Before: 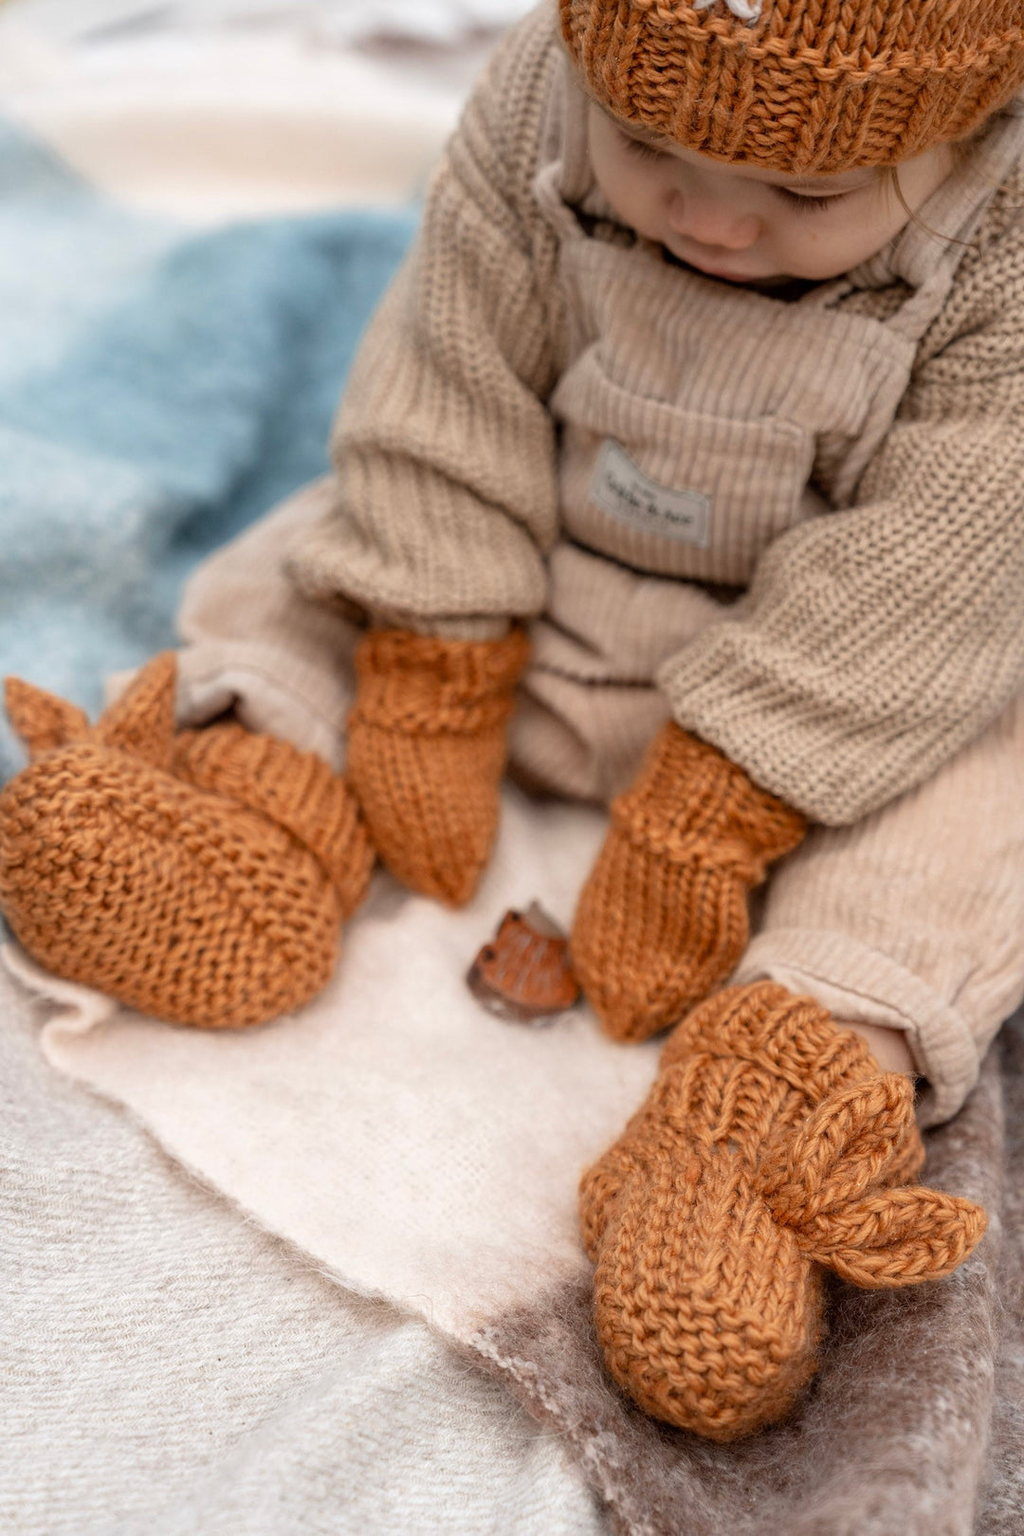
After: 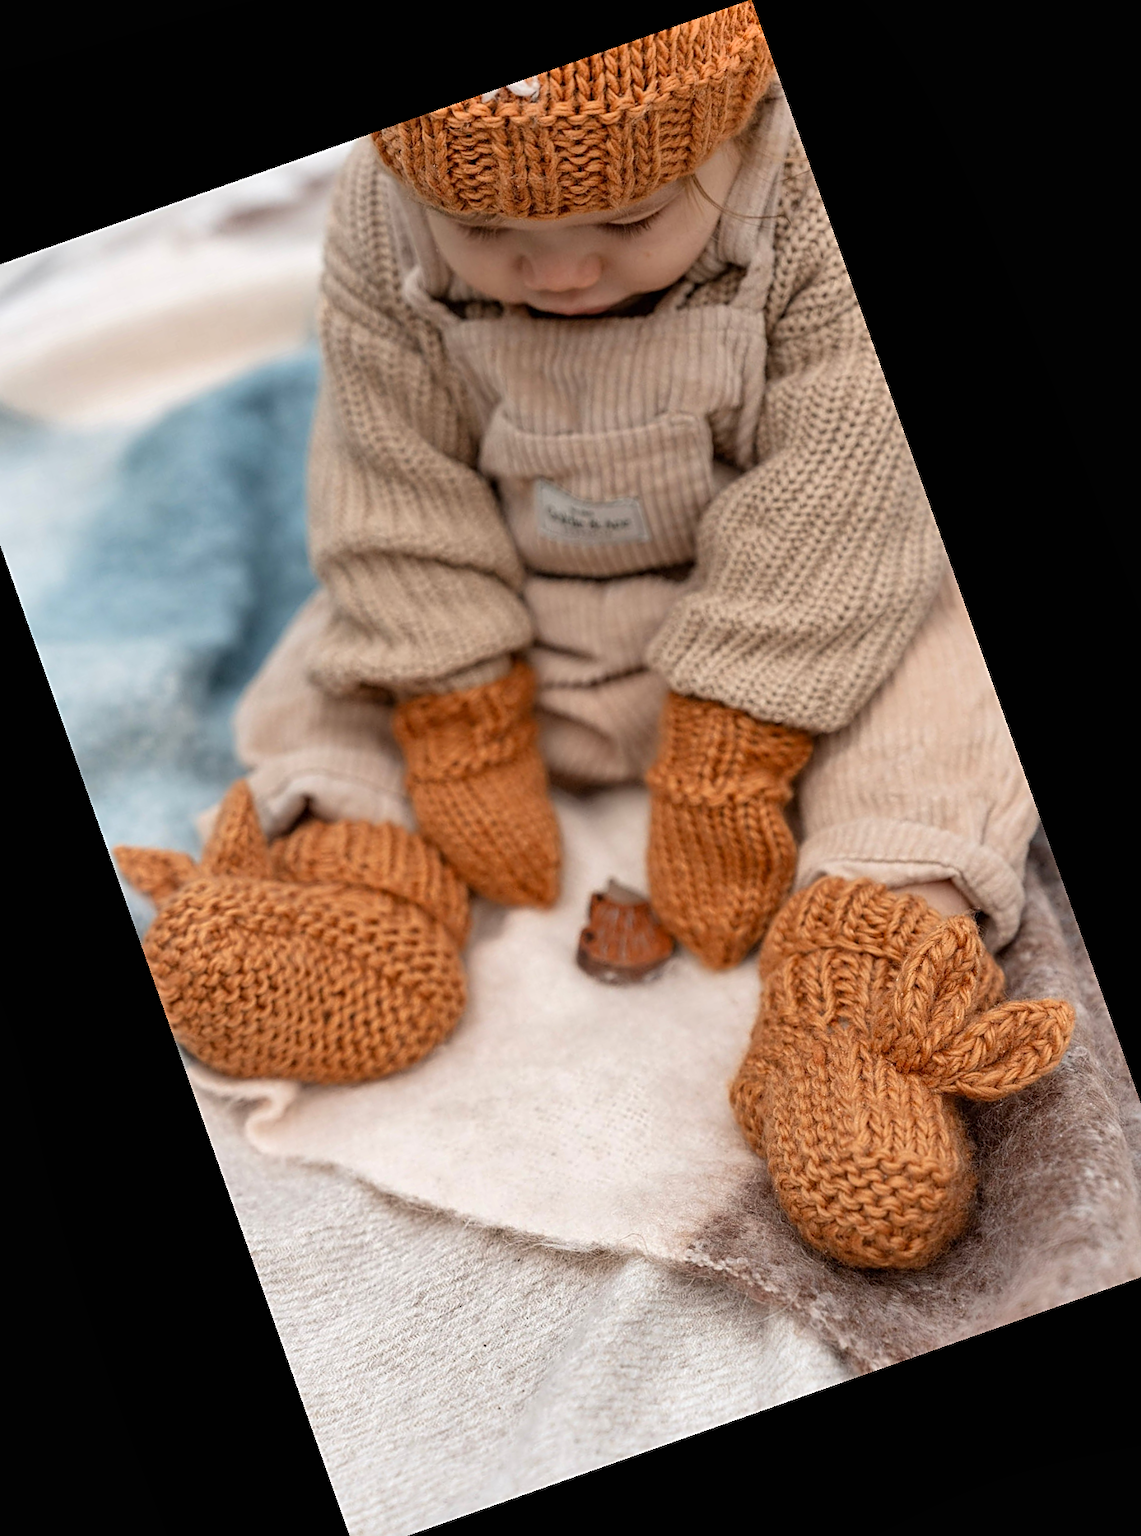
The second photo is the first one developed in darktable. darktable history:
shadows and highlights: low approximation 0.01, soften with gaussian
exposure: black level correction 0, compensate exposure bias true, compensate highlight preservation false
sharpen: on, module defaults
crop and rotate: angle 19.43°, left 6.812%, right 4.125%, bottom 1.087%
